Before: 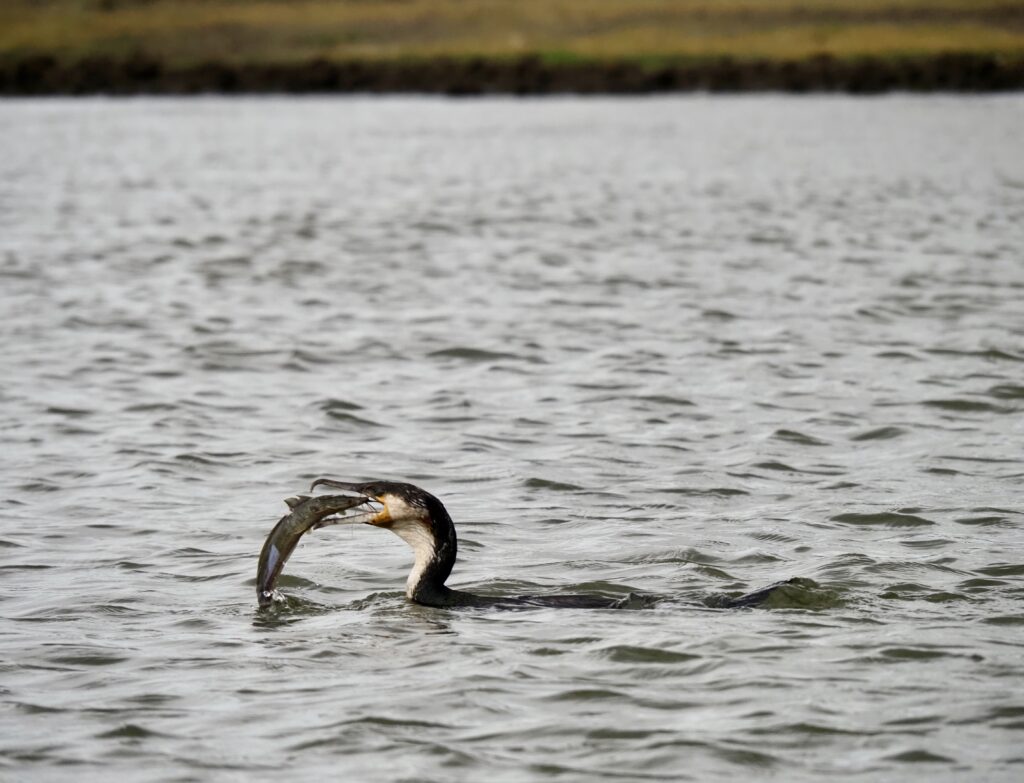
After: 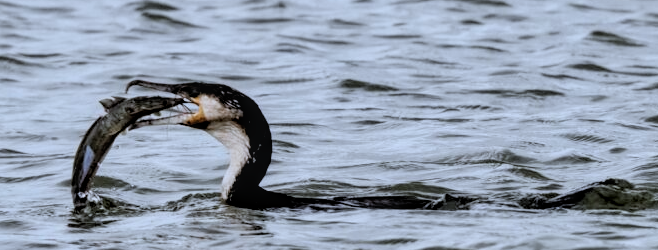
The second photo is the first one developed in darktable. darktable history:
crop: left 18.091%, top 51.058%, right 17.649%, bottom 16.891%
local contrast: on, module defaults
color correction: highlights a* -1.95, highlights b* -18.36
filmic rgb: black relative exposure -3.83 EV, white relative exposure 3.48 EV, threshold 2.96 EV, structure ↔ texture 99.59%, hardness 2.57, contrast 1.103, enable highlight reconstruction true
